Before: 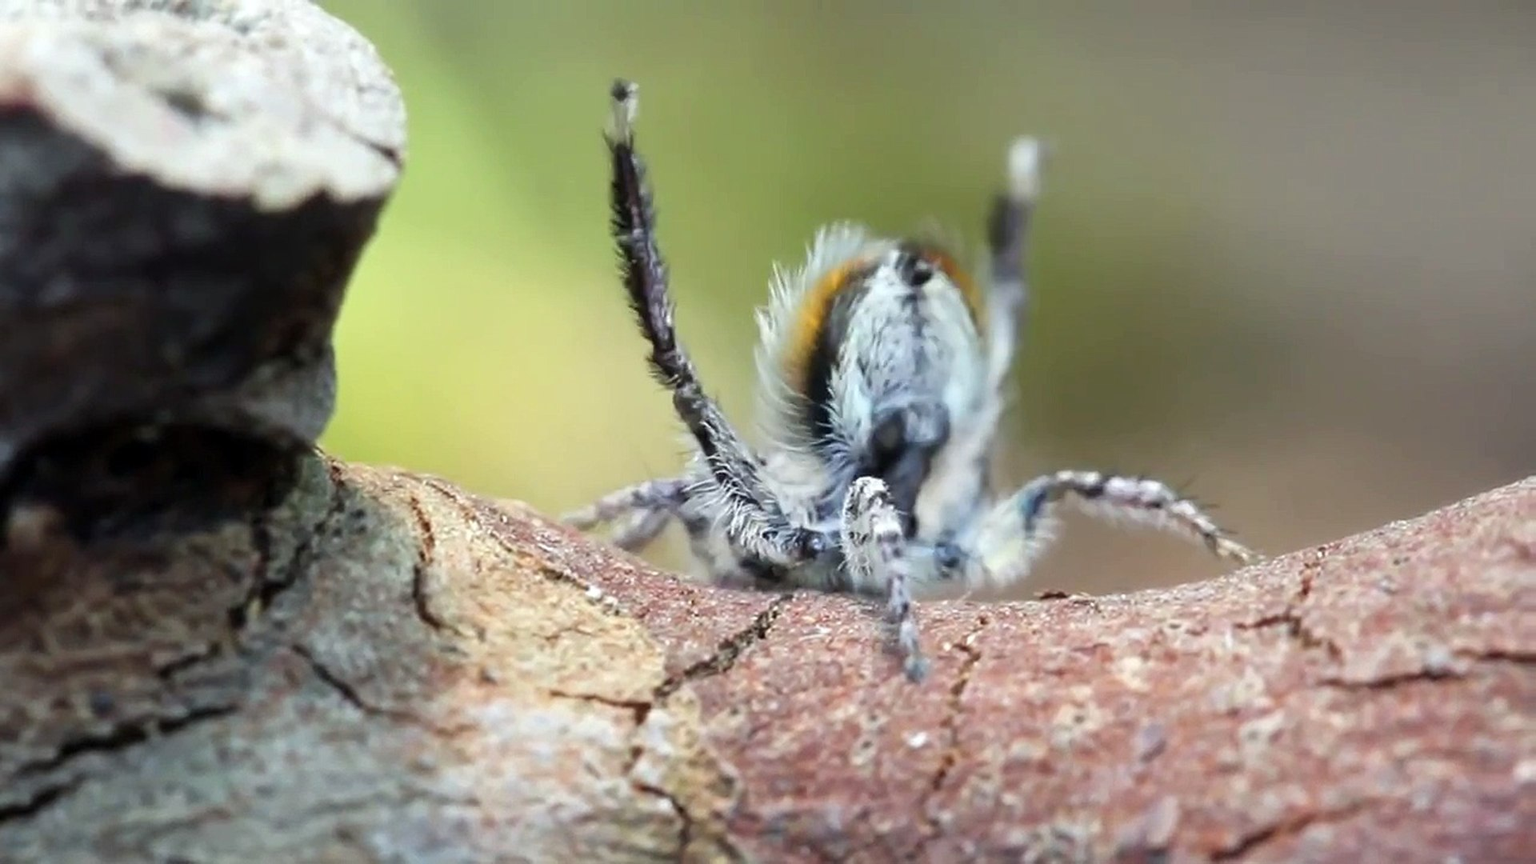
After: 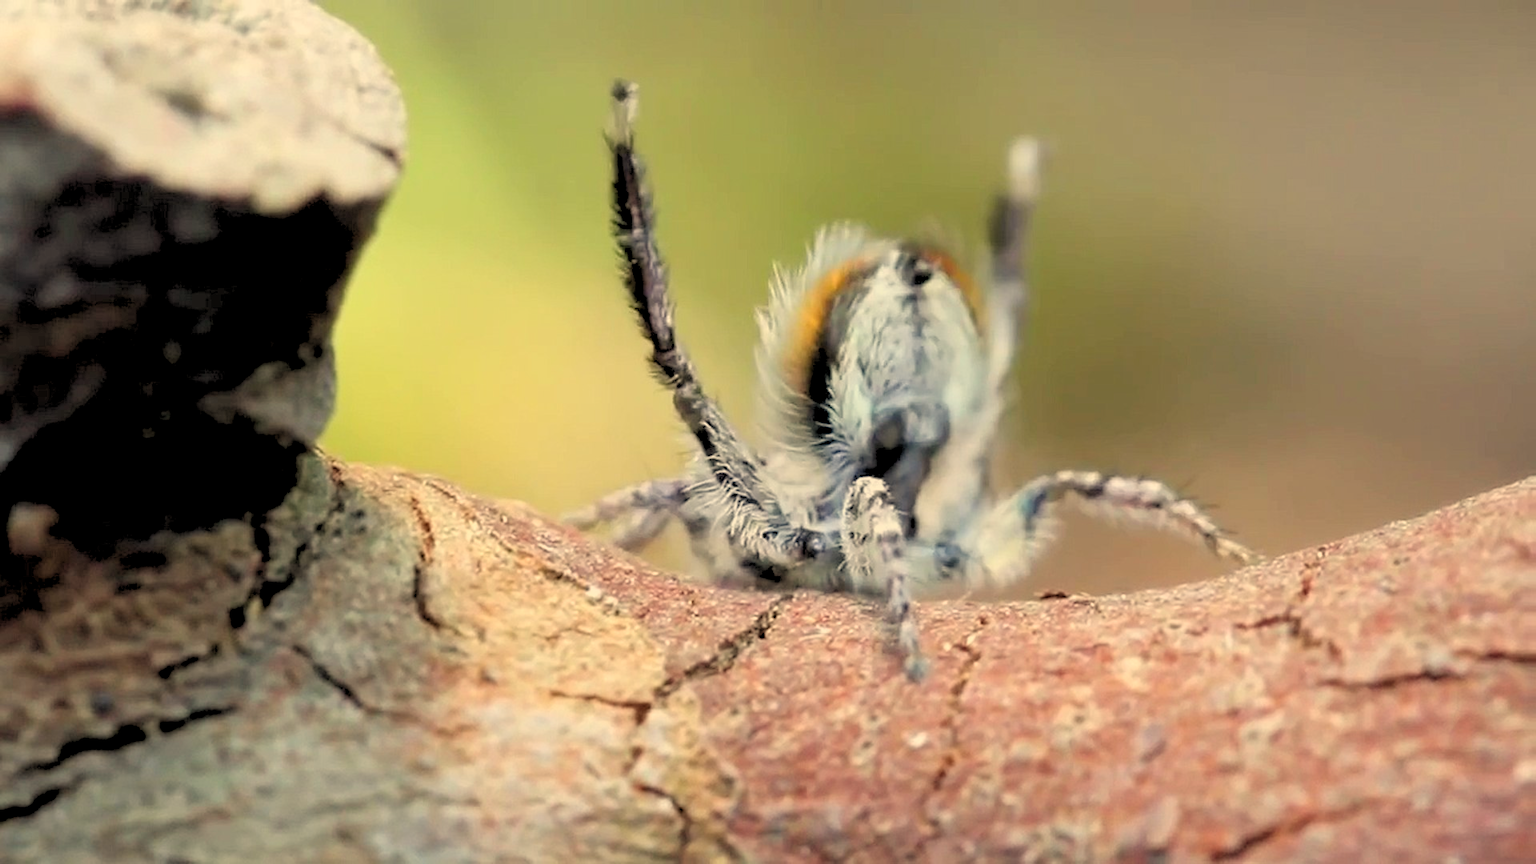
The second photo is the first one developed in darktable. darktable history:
white balance: red 1.123, blue 0.83
rgb levels: preserve colors sum RGB, levels [[0.038, 0.433, 0.934], [0, 0.5, 1], [0, 0.5, 1]]
base curve: curves: ch0 [(0, 0) (0.297, 0.298) (1, 1)], preserve colors none
